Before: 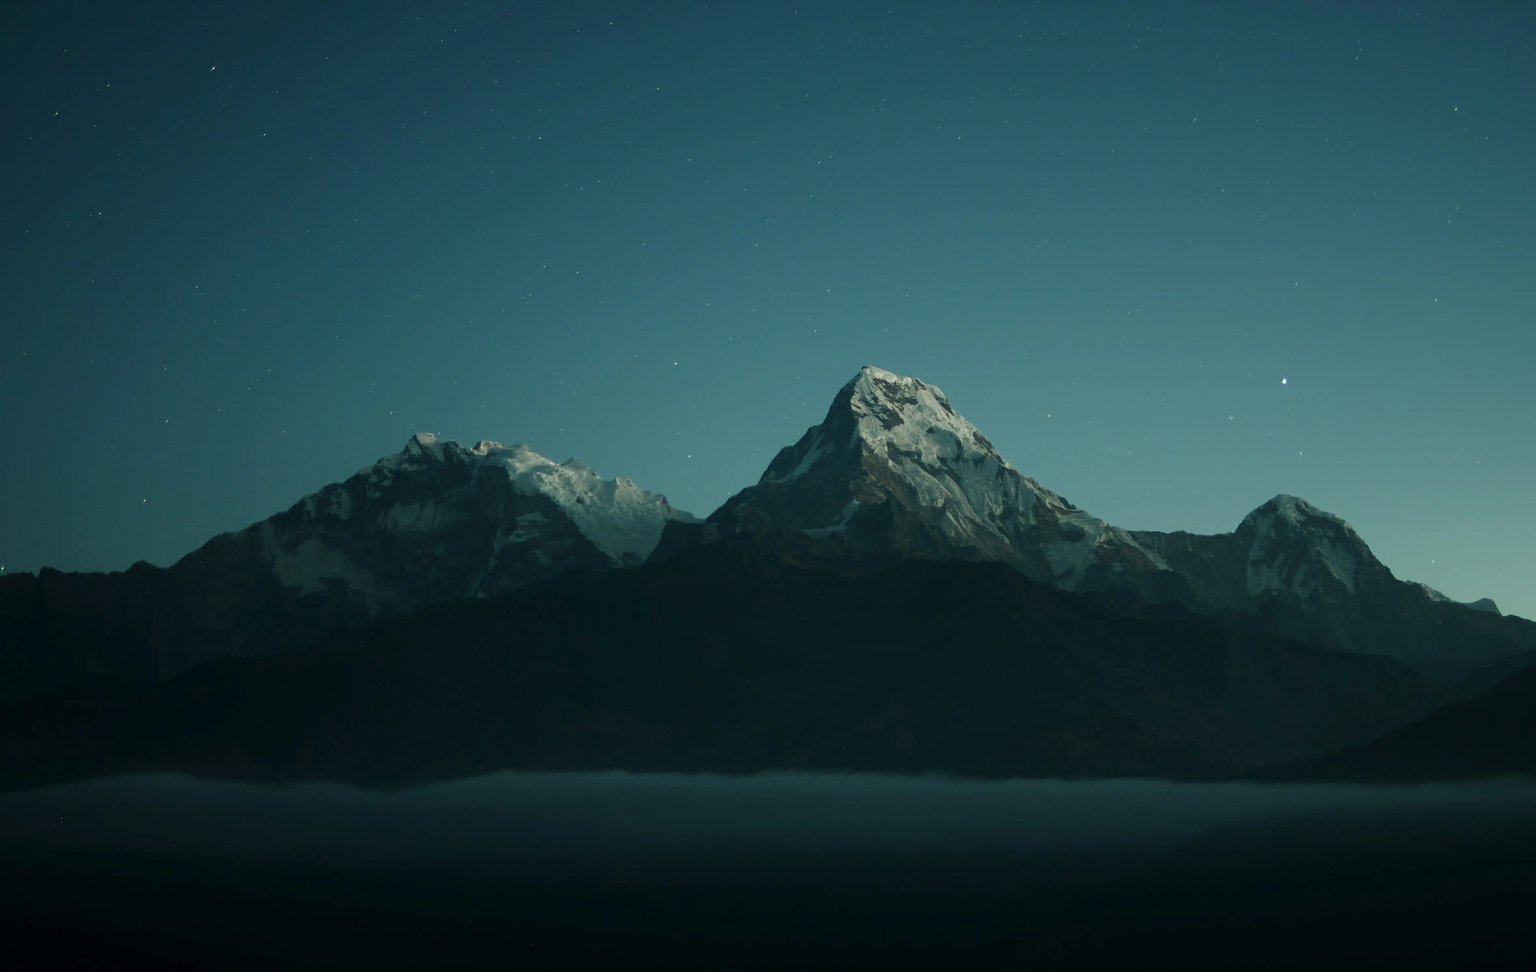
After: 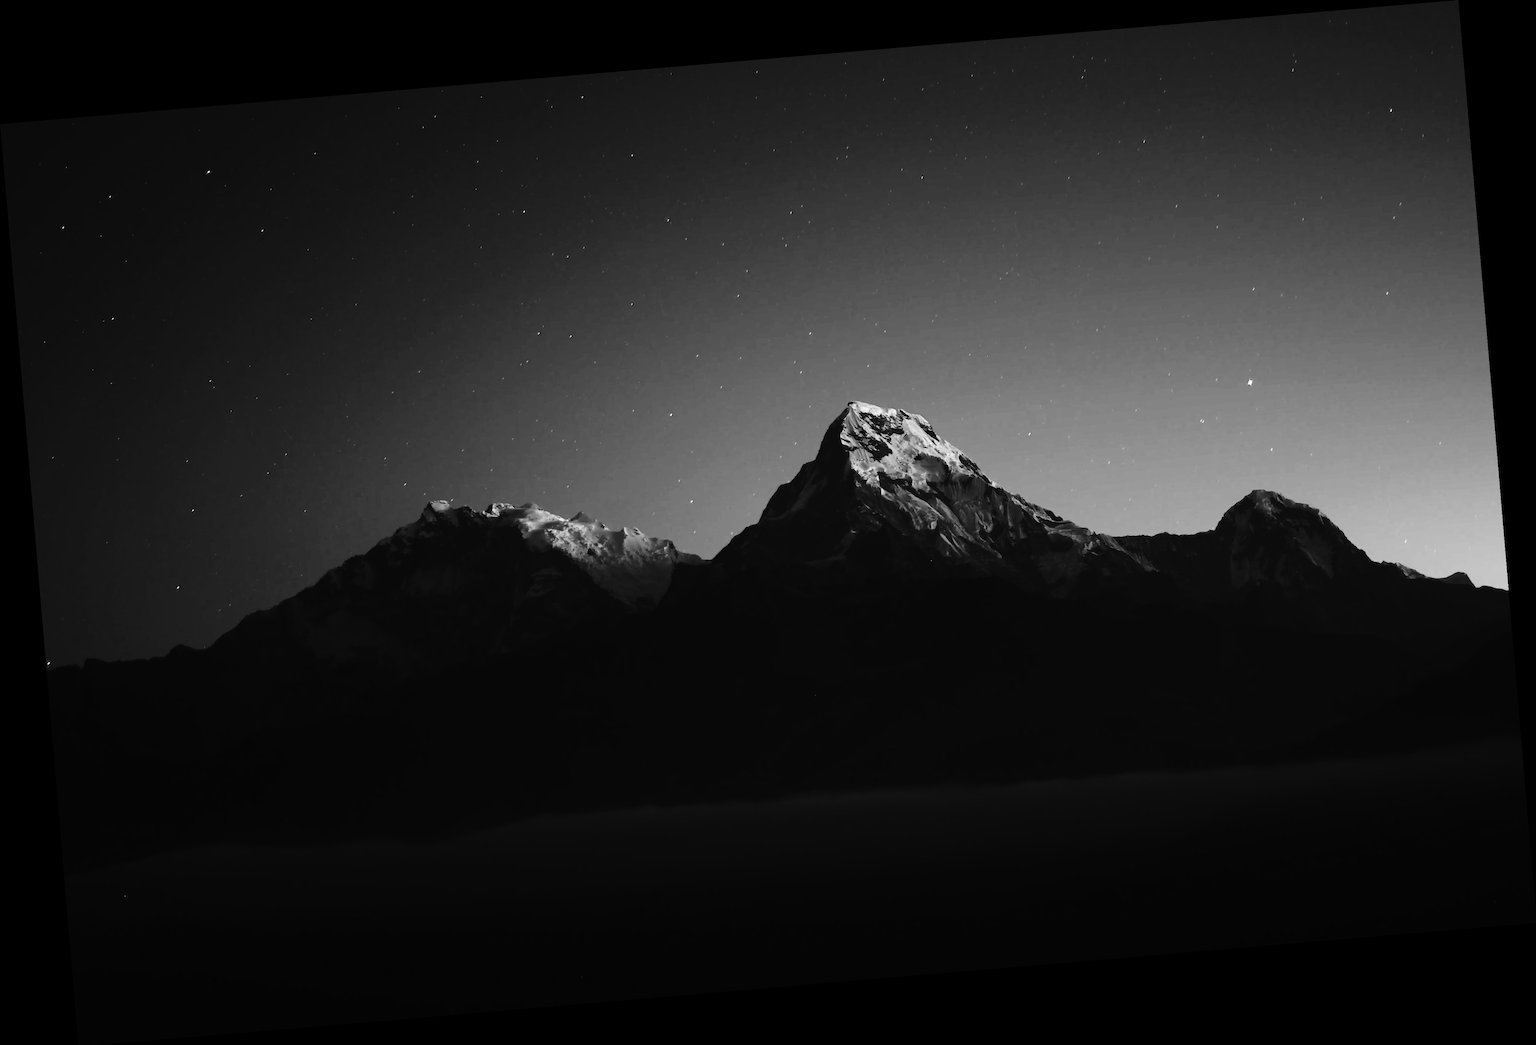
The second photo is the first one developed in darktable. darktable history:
white balance: red 0.98, blue 1.034
rotate and perspective: rotation -4.86°, automatic cropping off
monochrome: on, module defaults
exposure: exposure -0.05 EV
tone curve: curves: ch0 [(0, 0) (0.003, 0.01) (0.011, 0.012) (0.025, 0.012) (0.044, 0.017) (0.069, 0.021) (0.1, 0.025) (0.136, 0.03) (0.177, 0.037) (0.224, 0.052) (0.277, 0.092) (0.335, 0.16) (0.399, 0.3) (0.468, 0.463) (0.543, 0.639) (0.623, 0.796) (0.709, 0.904) (0.801, 0.962) (0.898, 0.988) (1, 1)], preserve colors none
